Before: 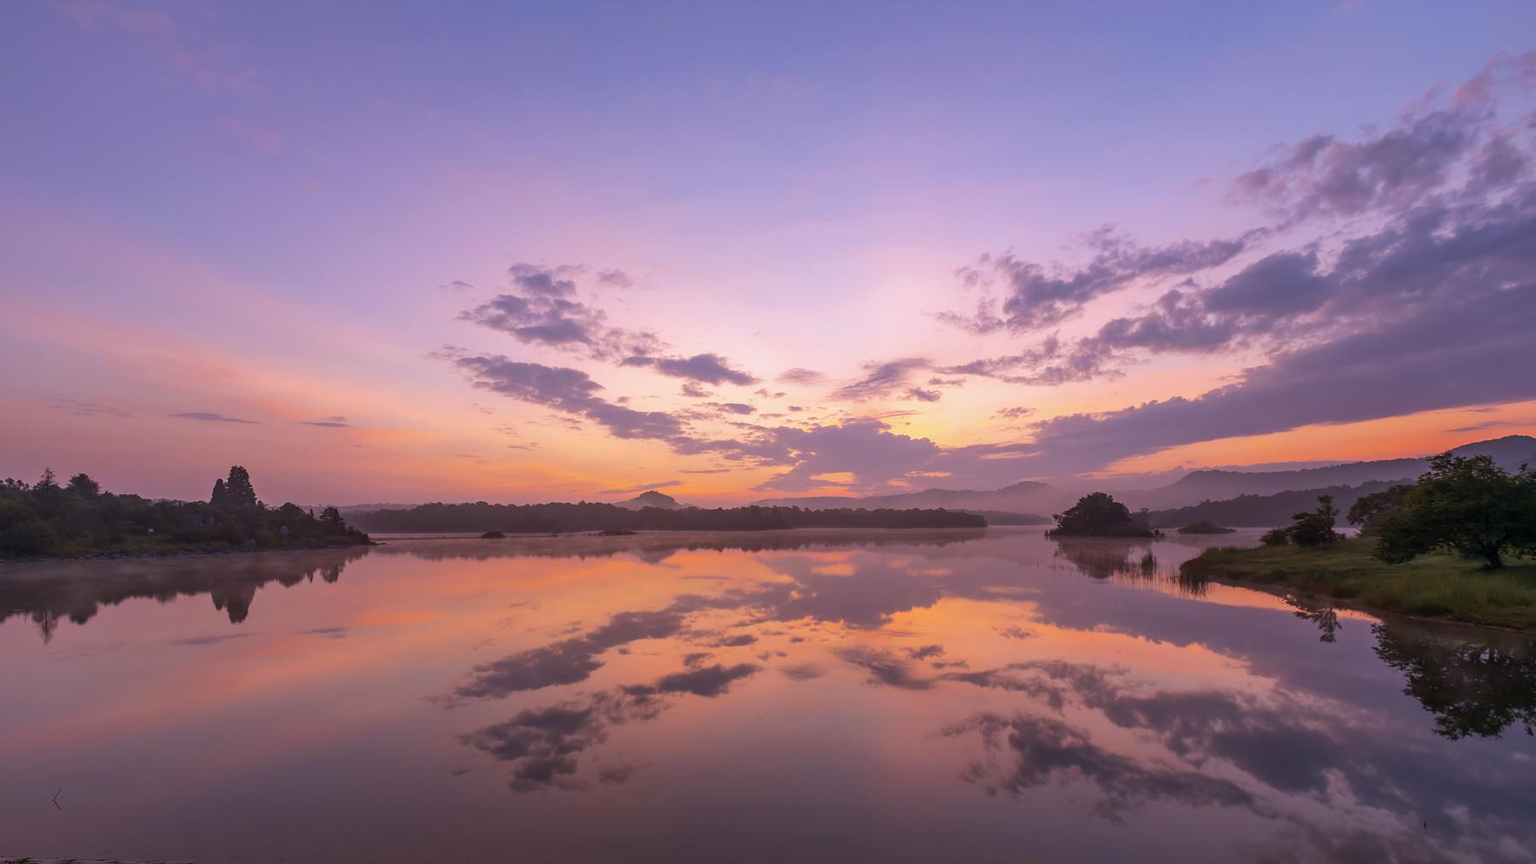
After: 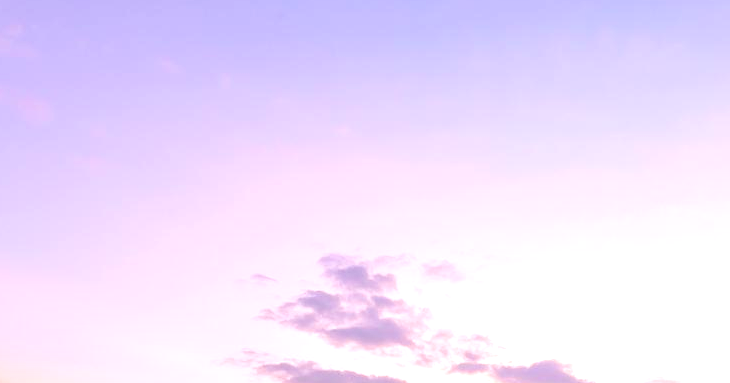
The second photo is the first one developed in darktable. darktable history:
contrast equalizer: y [[0.5 ×6], [0.5 ×6], [0.5, 0.5, 0.501, 0.545, 0.707, 0.863], [0 ×6], [0 ×6]]
crop: left 15.452%, top 5.459%, right 43.956%, bottom 56.62%
tone curve: curves: ch0 [(0, 0) (0.004, 0.002) (0.02, 0.013) (0.218, 0.218) (0.664, 0.718) (0.832, 0.873) (1, 1)], preserve colors none
exposure: black level correction -0.002, exposure 1.115 EV, compensate highlight preservation false
